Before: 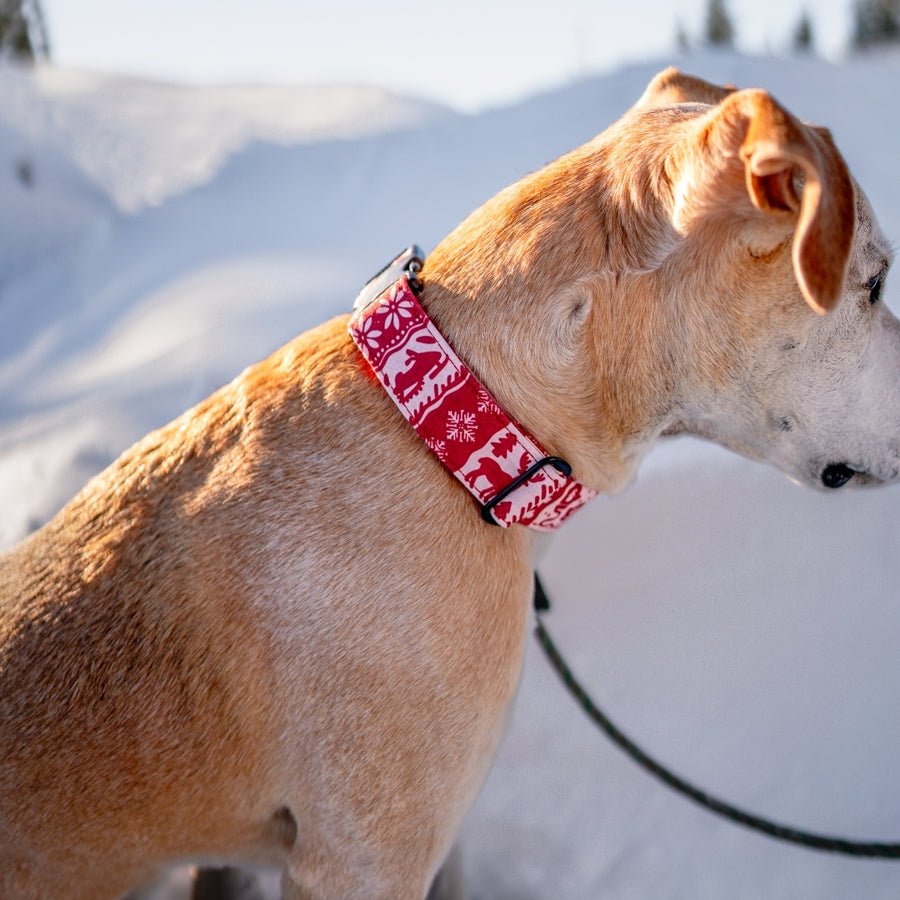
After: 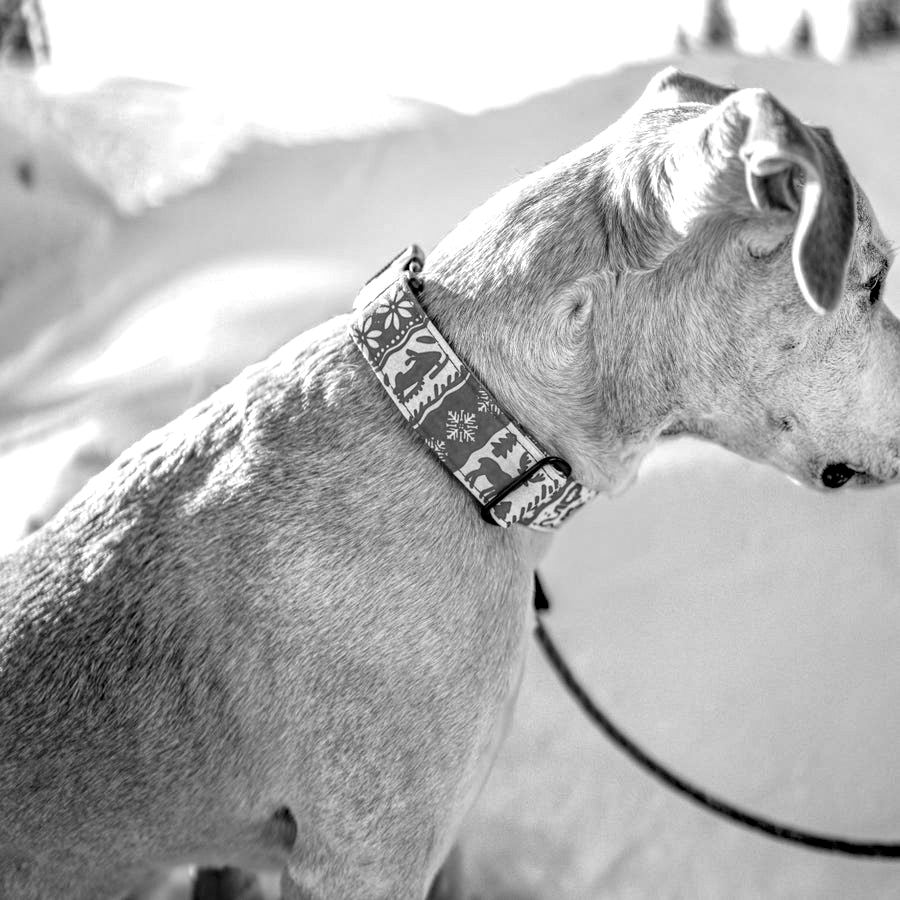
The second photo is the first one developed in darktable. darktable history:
exposure: exposure 0.6 EV, compensate highlight preservation false
local contrast: highlights 99%, shadows 86%, detail 160%, midtone range 0.2
monochrome: on, module defaults
haze removal: compatibility mode true, adaptive false
